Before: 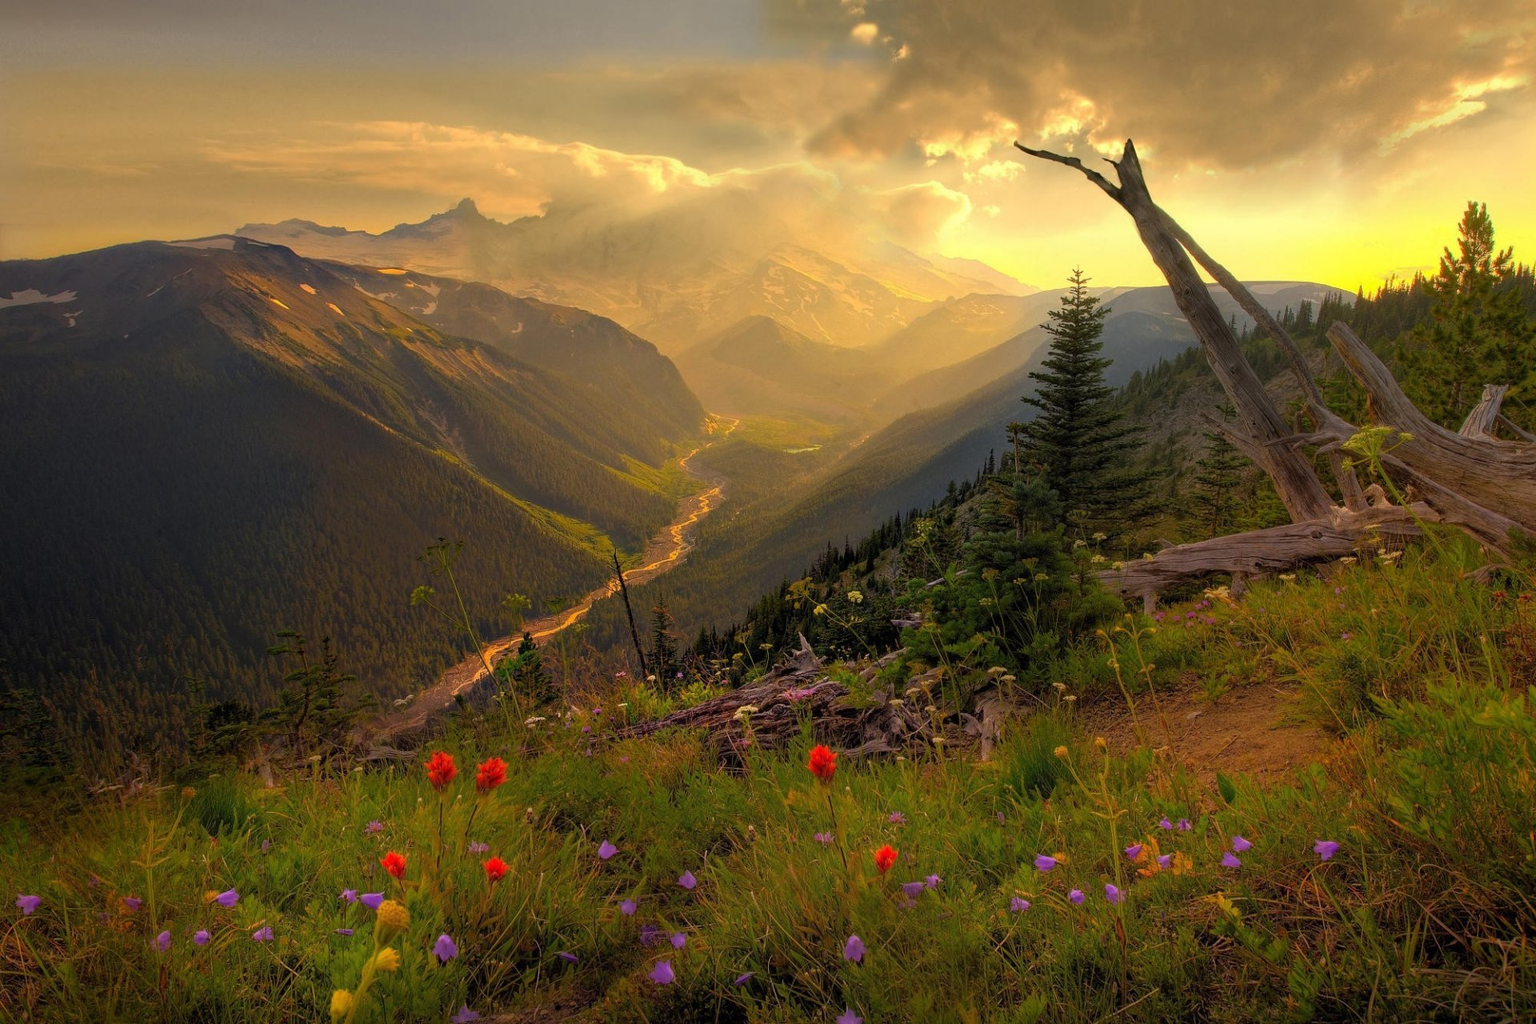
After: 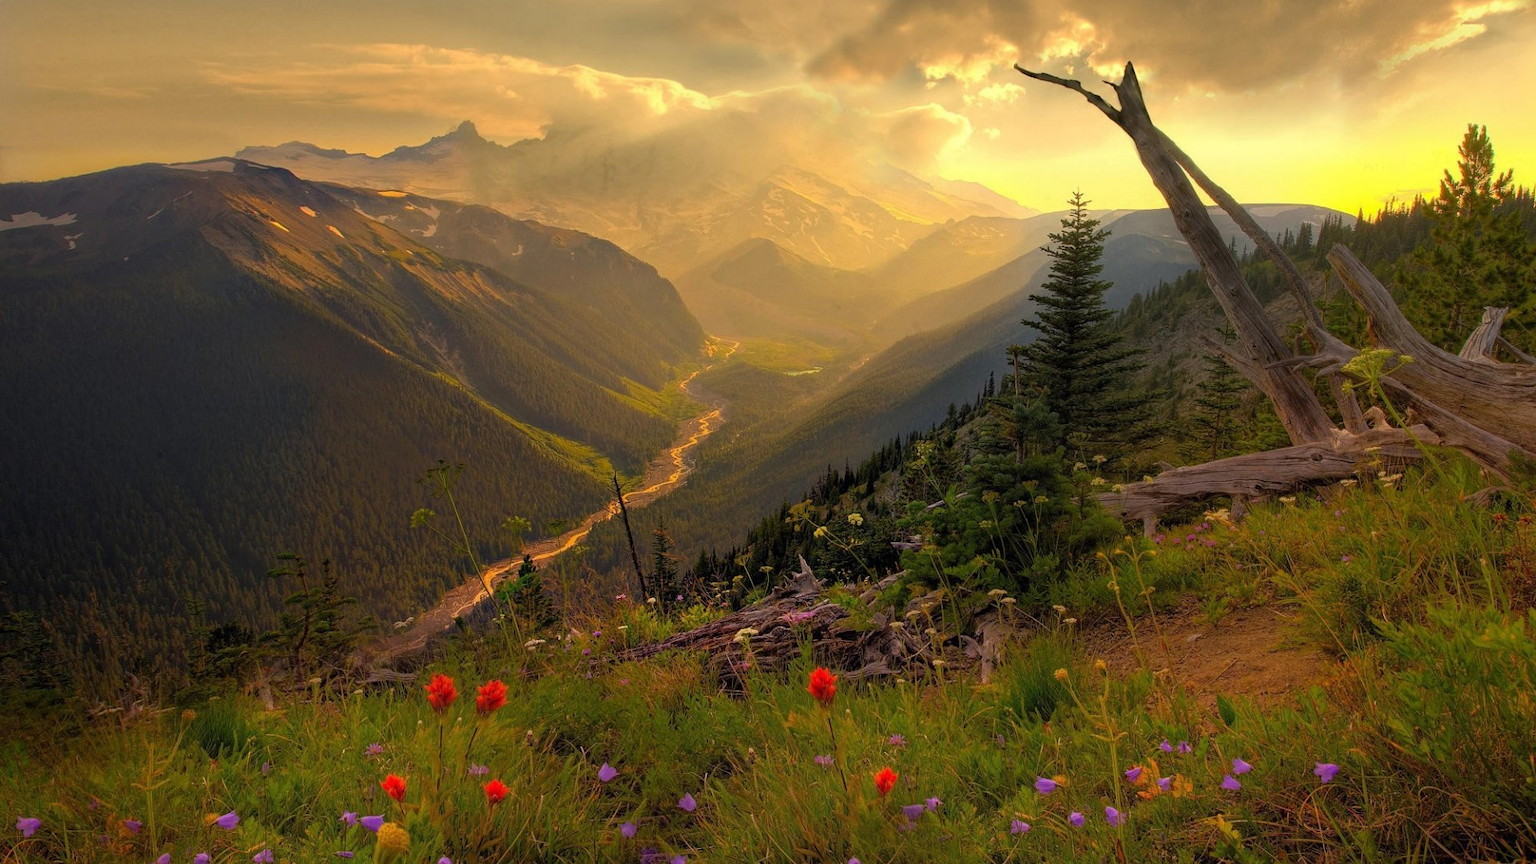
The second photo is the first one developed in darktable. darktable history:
crop: top 7.607%, bottom 7.873%
